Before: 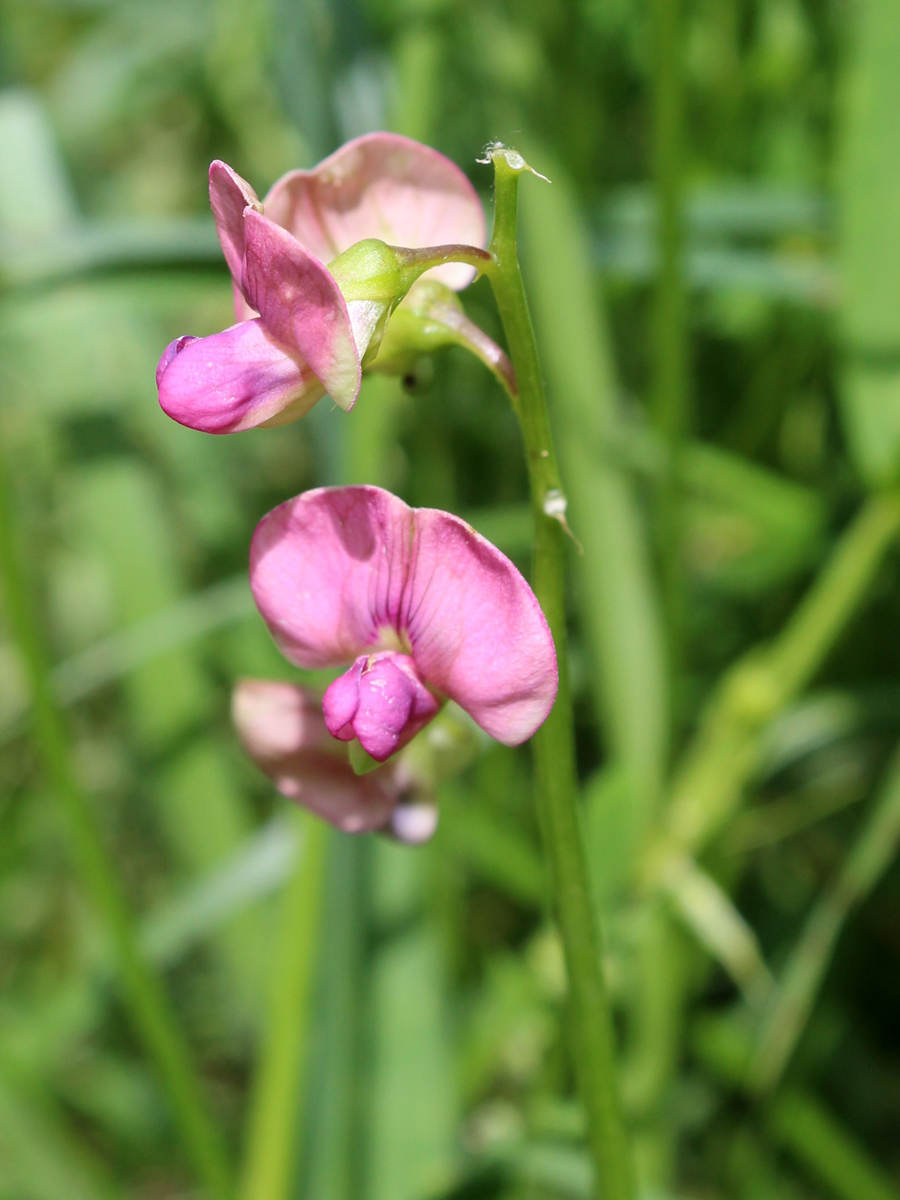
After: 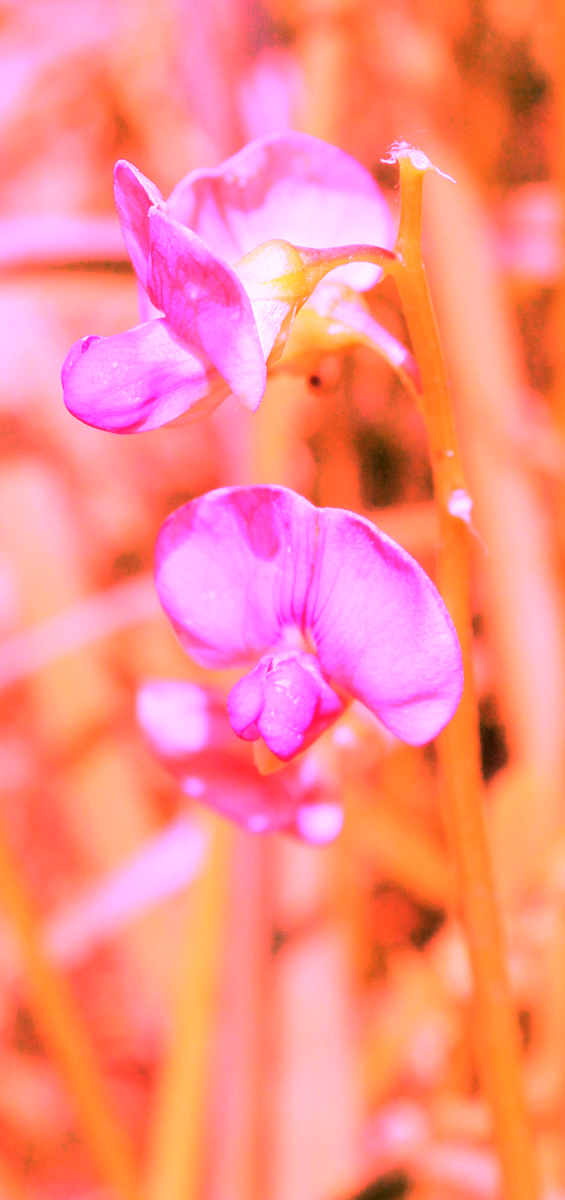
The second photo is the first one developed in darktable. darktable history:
white balance: red 4.26, blue 1.802
rgb levels: levels [[0.013, 0.434, 0.89], [0, 0.5, 1], [0, 0.5, 1]]
crop: left 10.644%, right 26.528%
